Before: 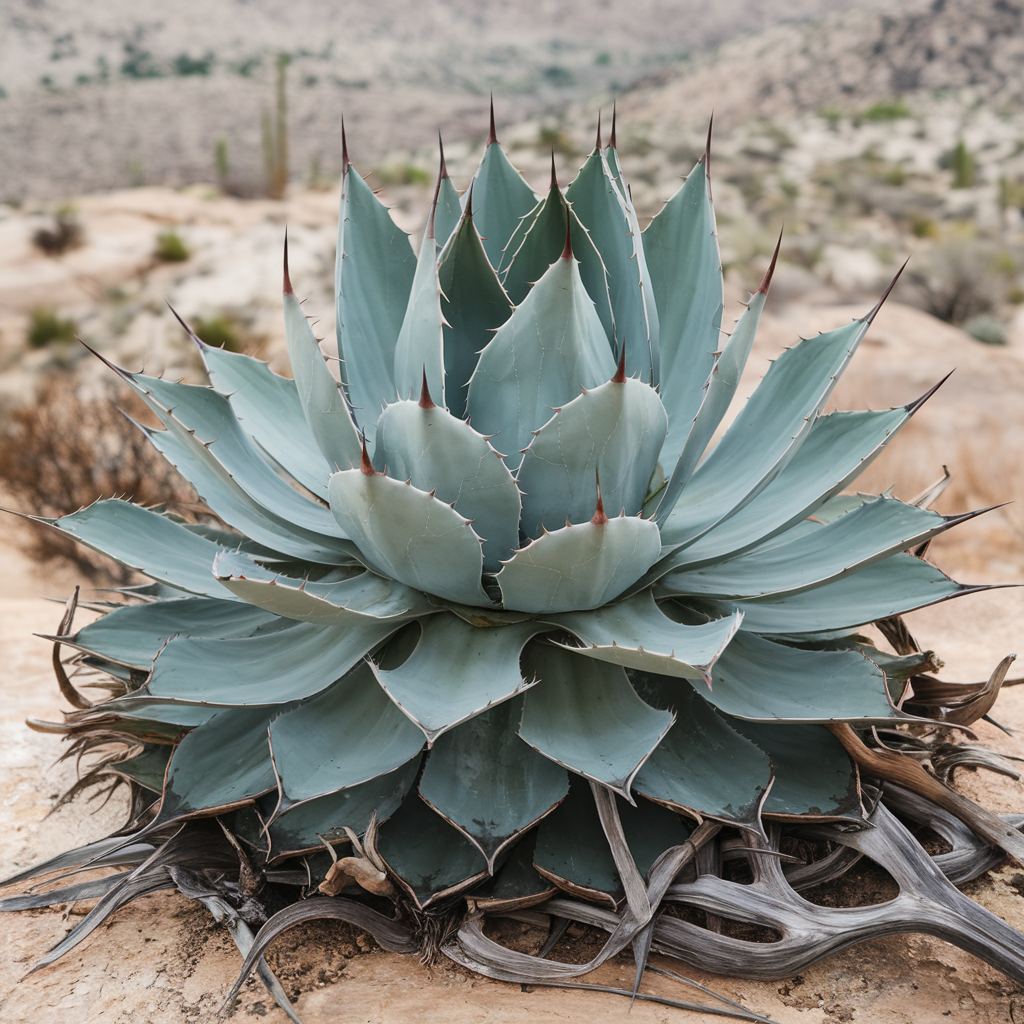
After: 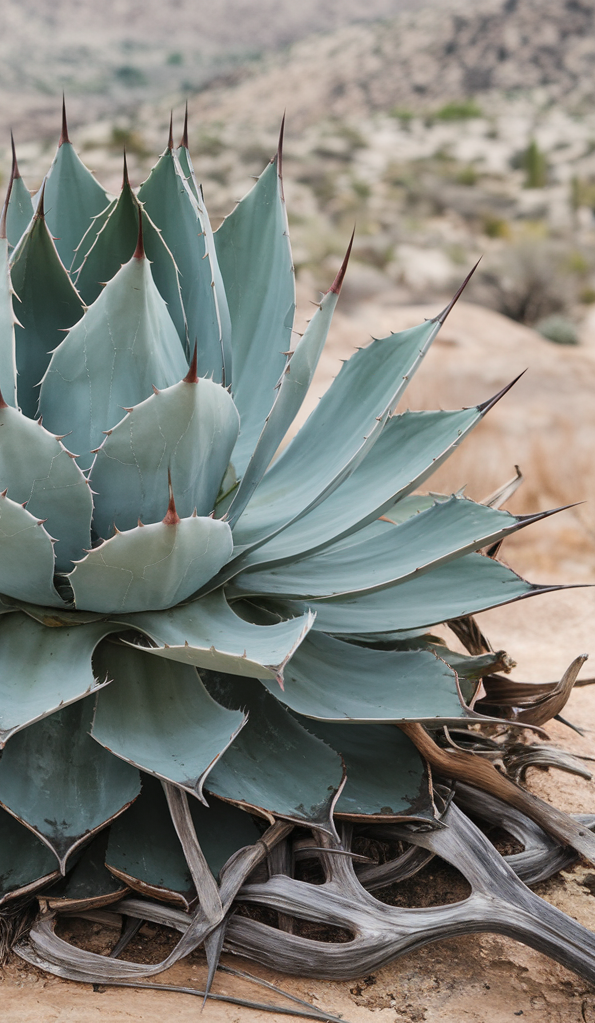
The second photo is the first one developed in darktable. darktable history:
crop: left 41.84%
